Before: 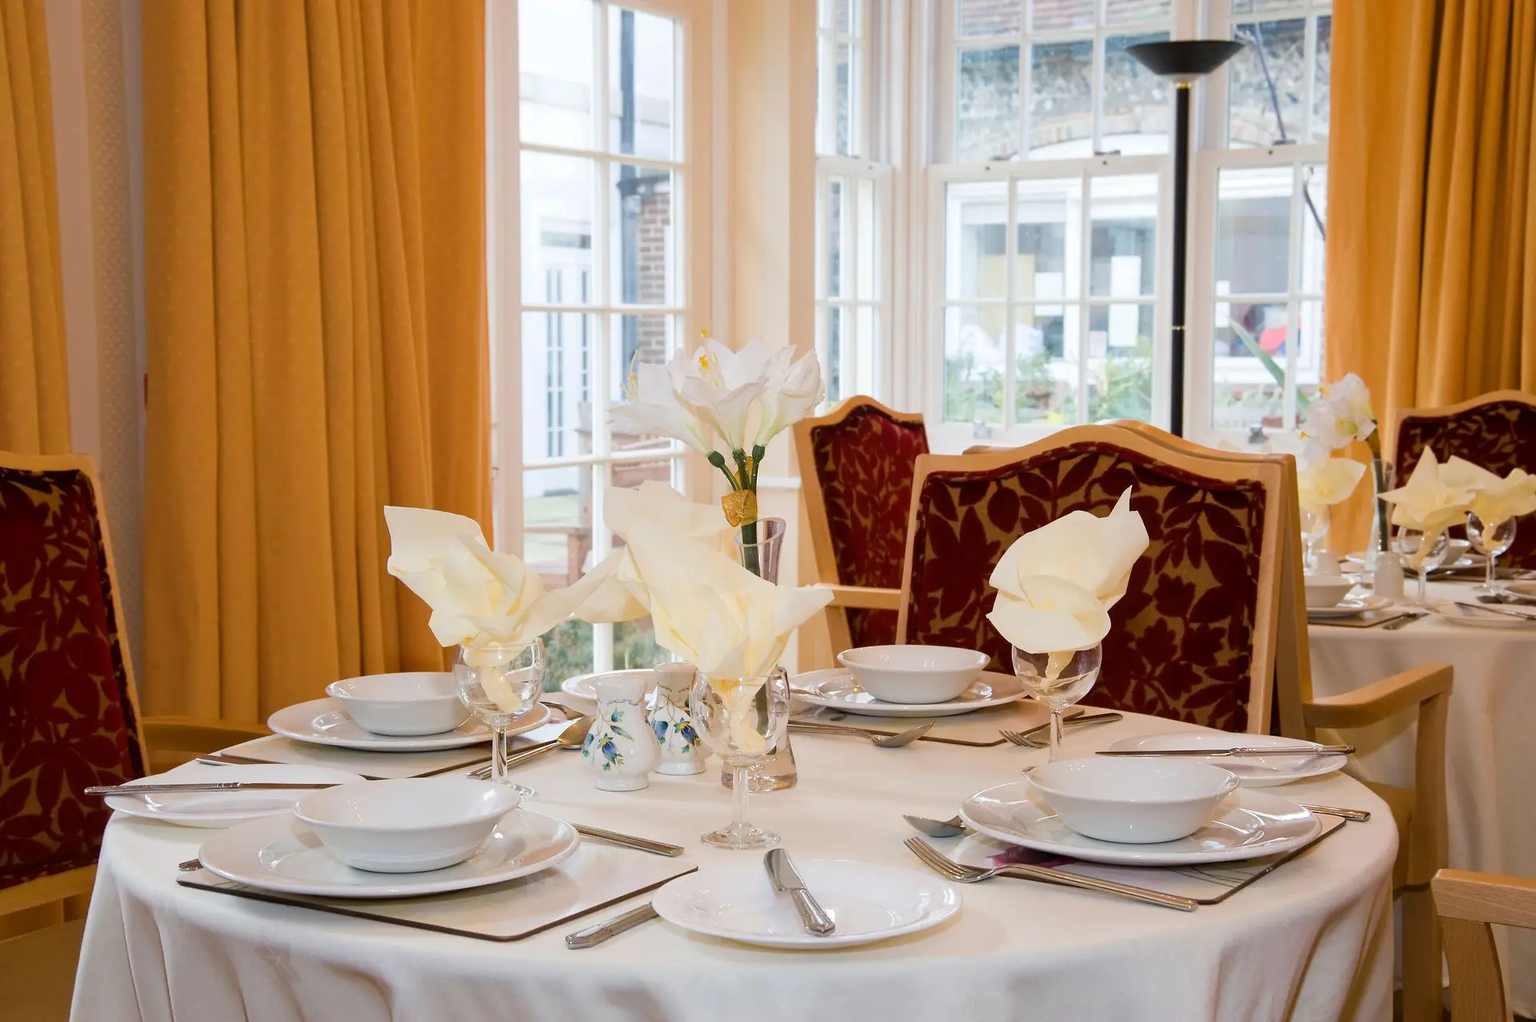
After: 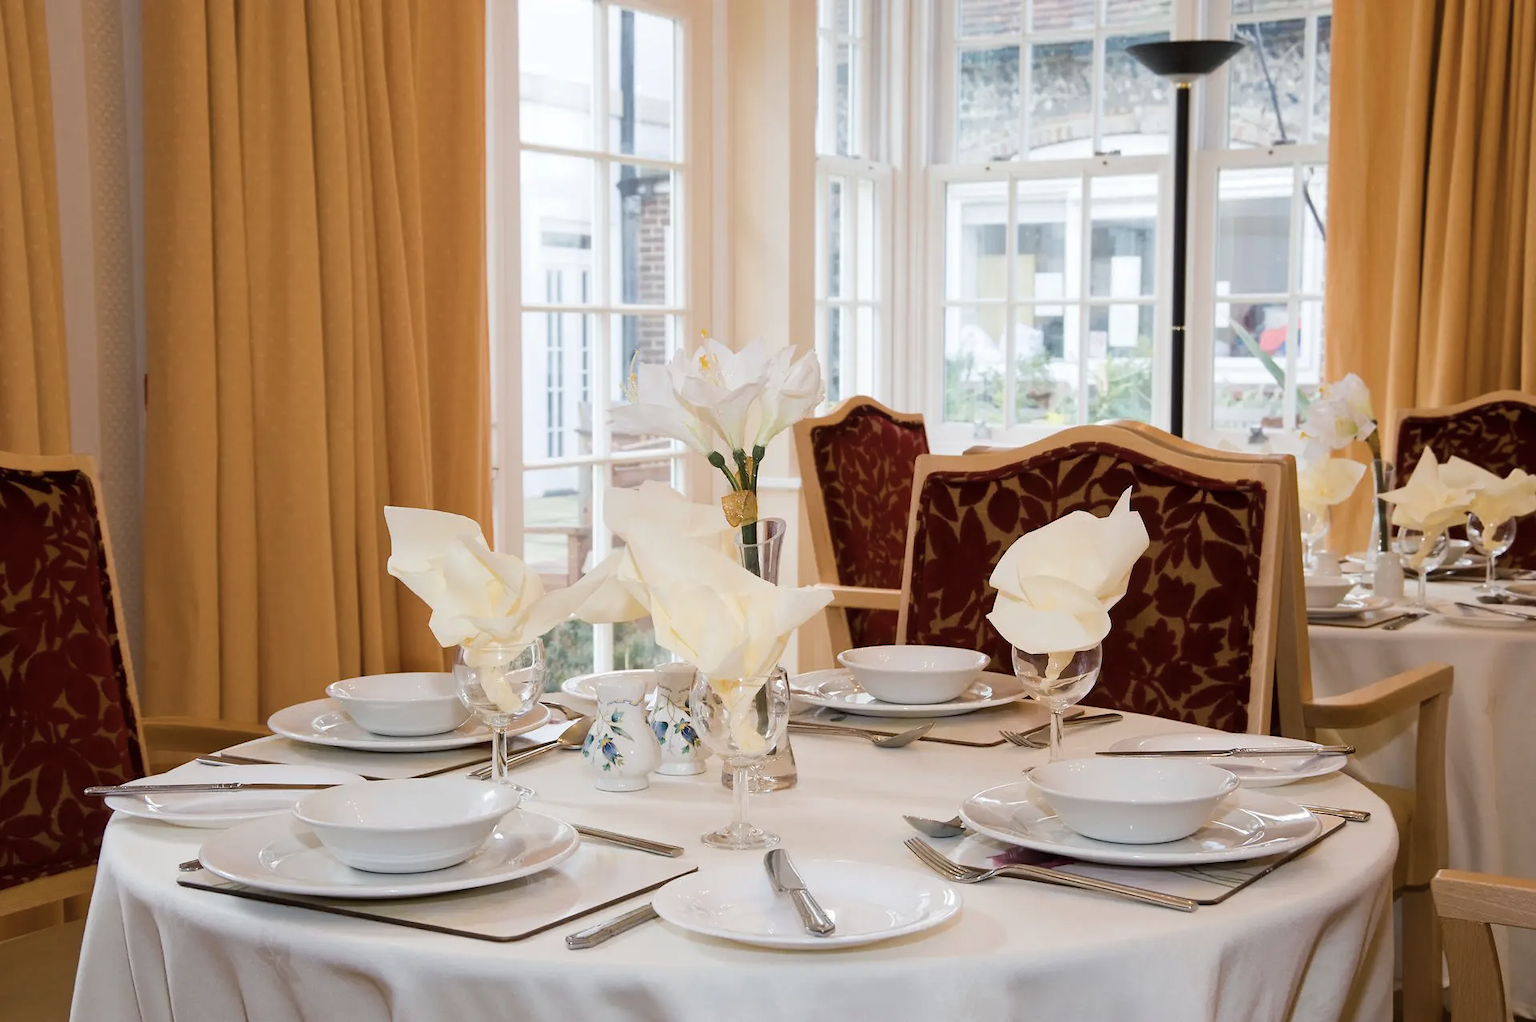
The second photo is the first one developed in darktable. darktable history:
contrast brightness saturation: contrast 0.063, brightness -0.006, saturation -0.235
